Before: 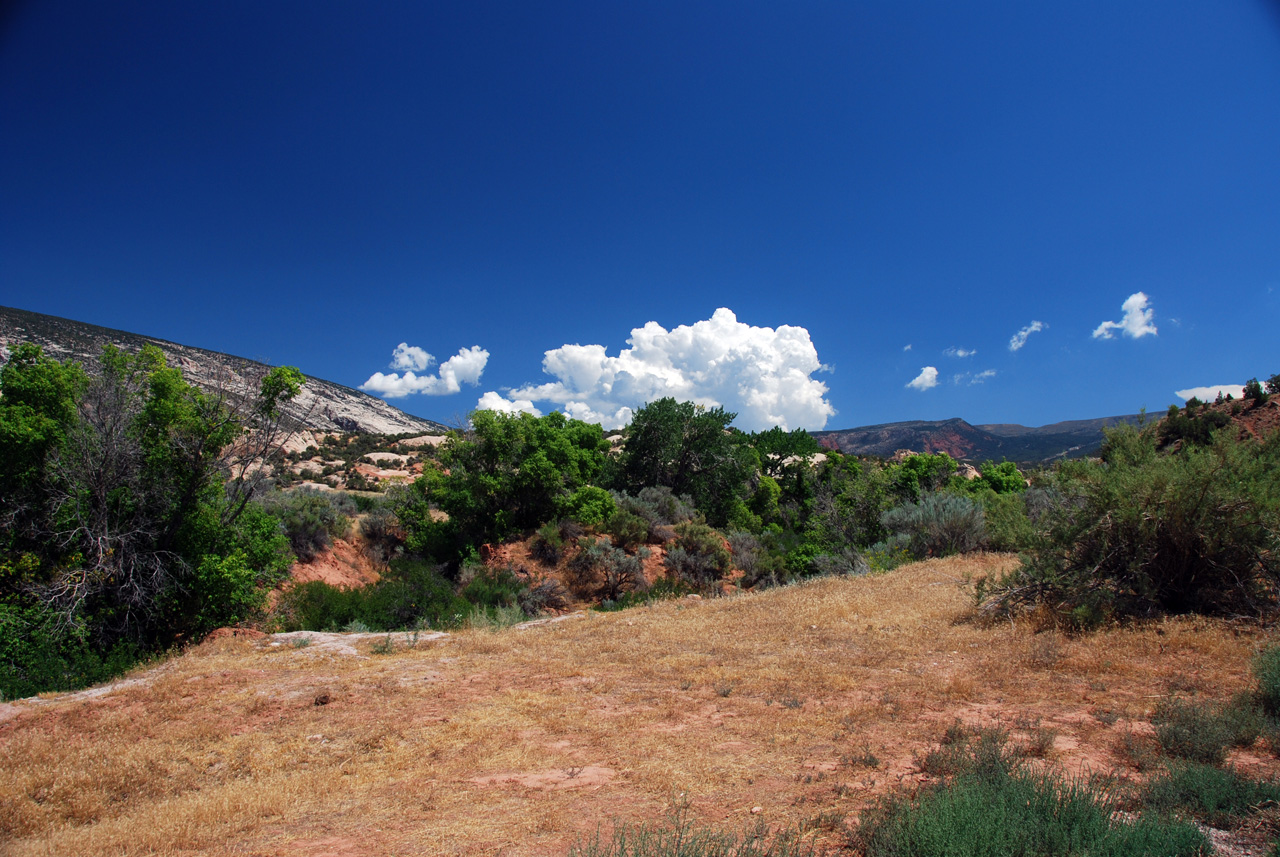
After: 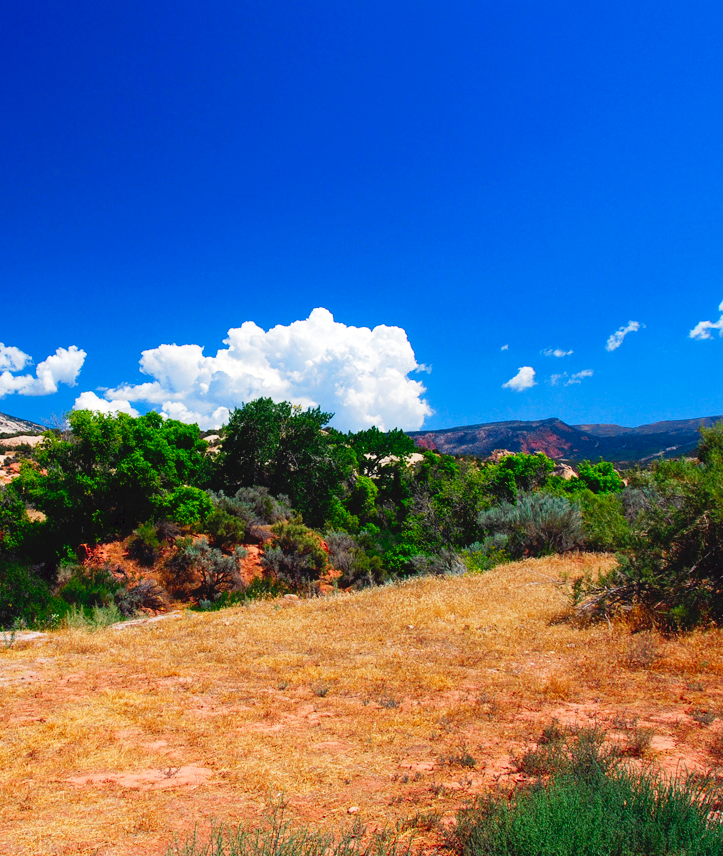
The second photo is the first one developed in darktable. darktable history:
contrast brightness saturation: saturation 0.489
tone curve: curves: ch0 [(0, 0) (0.003, 0.047) (0.011, 0.051) (0.025, 0.051) (0.044, 0.057) (0.069, 0.068) (0.1, 0.076) (0.136, 0.108) (0.177, 0.166) (0.224, 0.229) (0.277, 0.299) (0.335, 0.364) (0.399, 0.46) (0.468, 0.553) (0.543, 0.639) (0.623, 0.724) (0.709, 0.808) (0.801, 0.886) (0.898, 0.954) (1, 1)], preserve colors none
crop: left 31.538%, top 0.024%, right 11.916%
